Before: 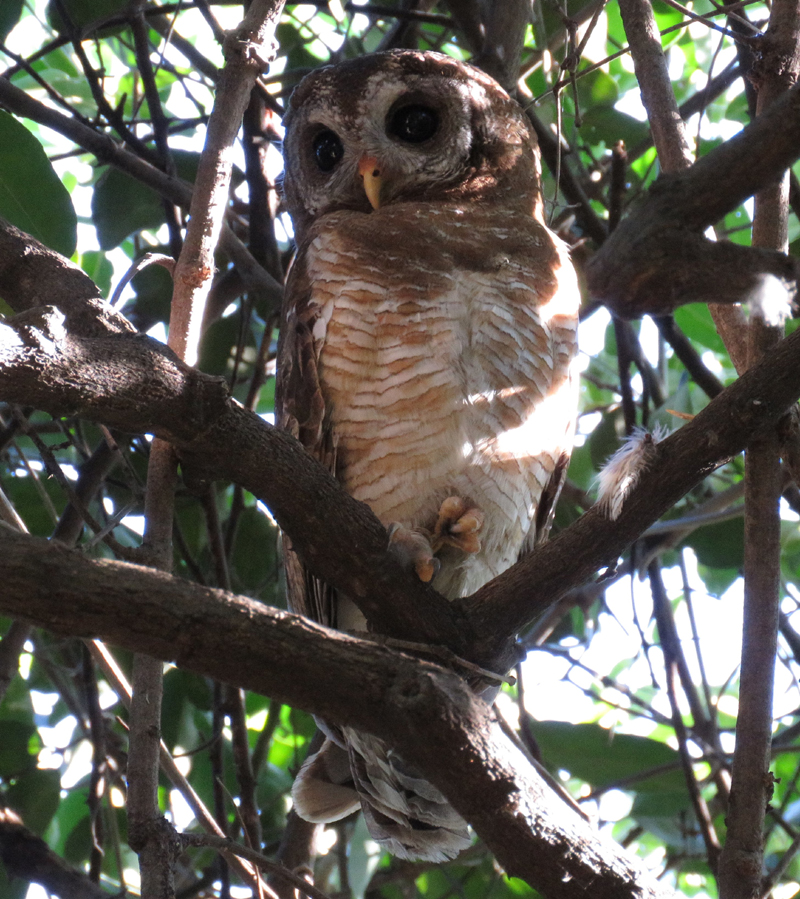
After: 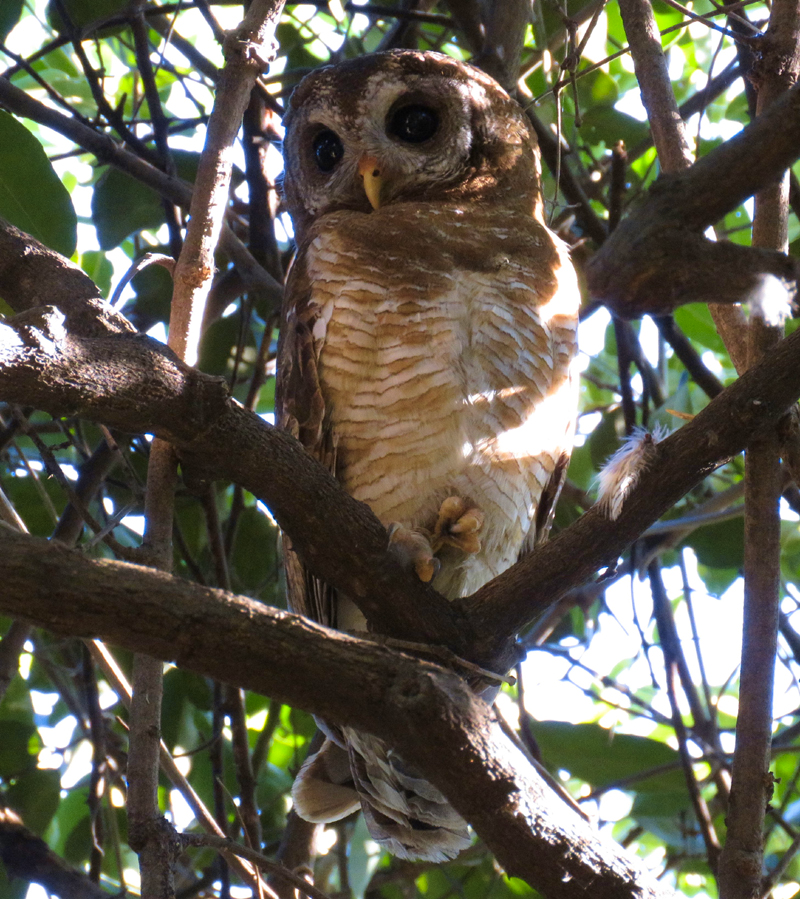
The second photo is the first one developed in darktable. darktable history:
velvia: strength 39.63%
color contrast: green-magenta contrast 0.85, blue-yellow contrast 1.25, unbound 0
